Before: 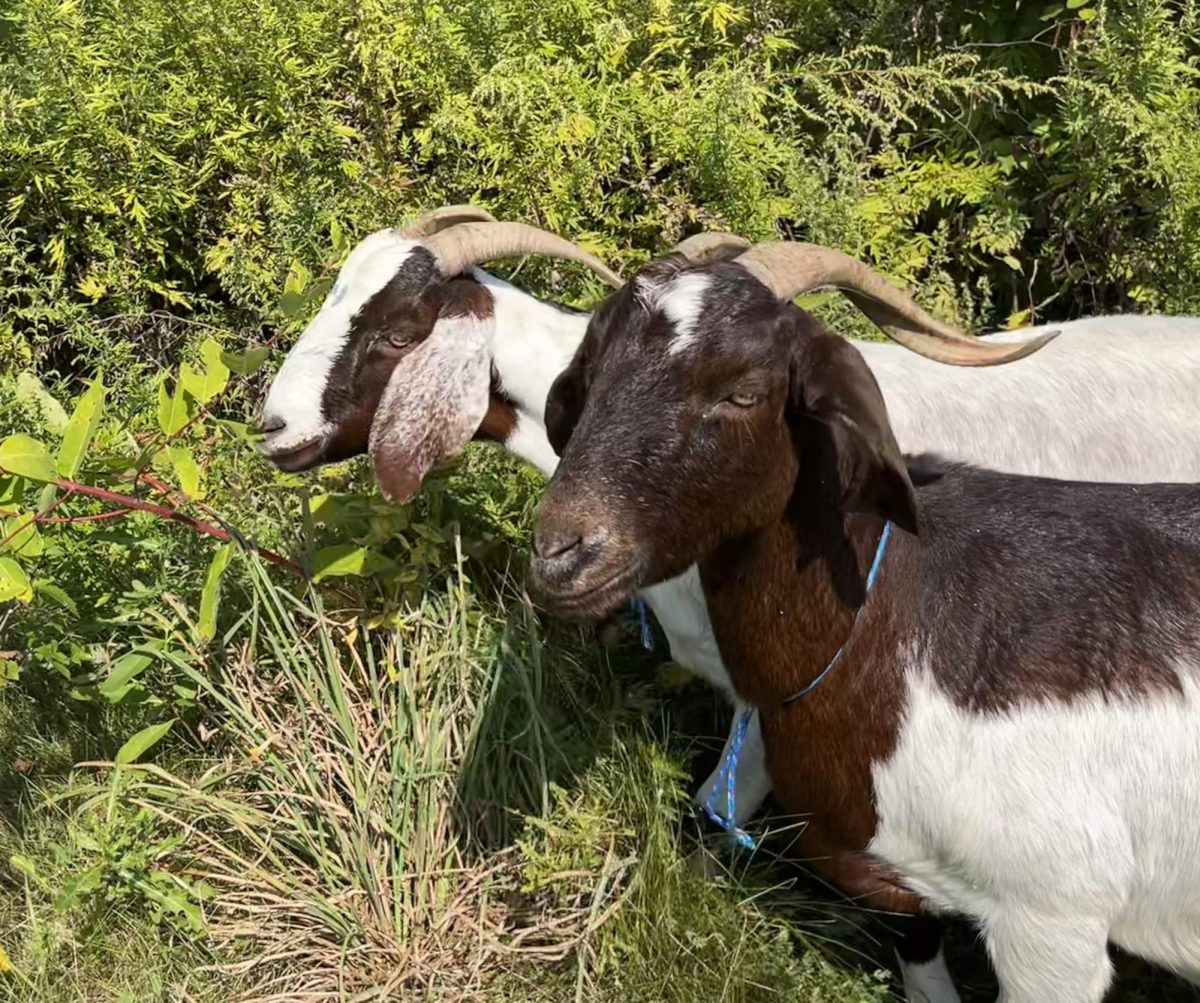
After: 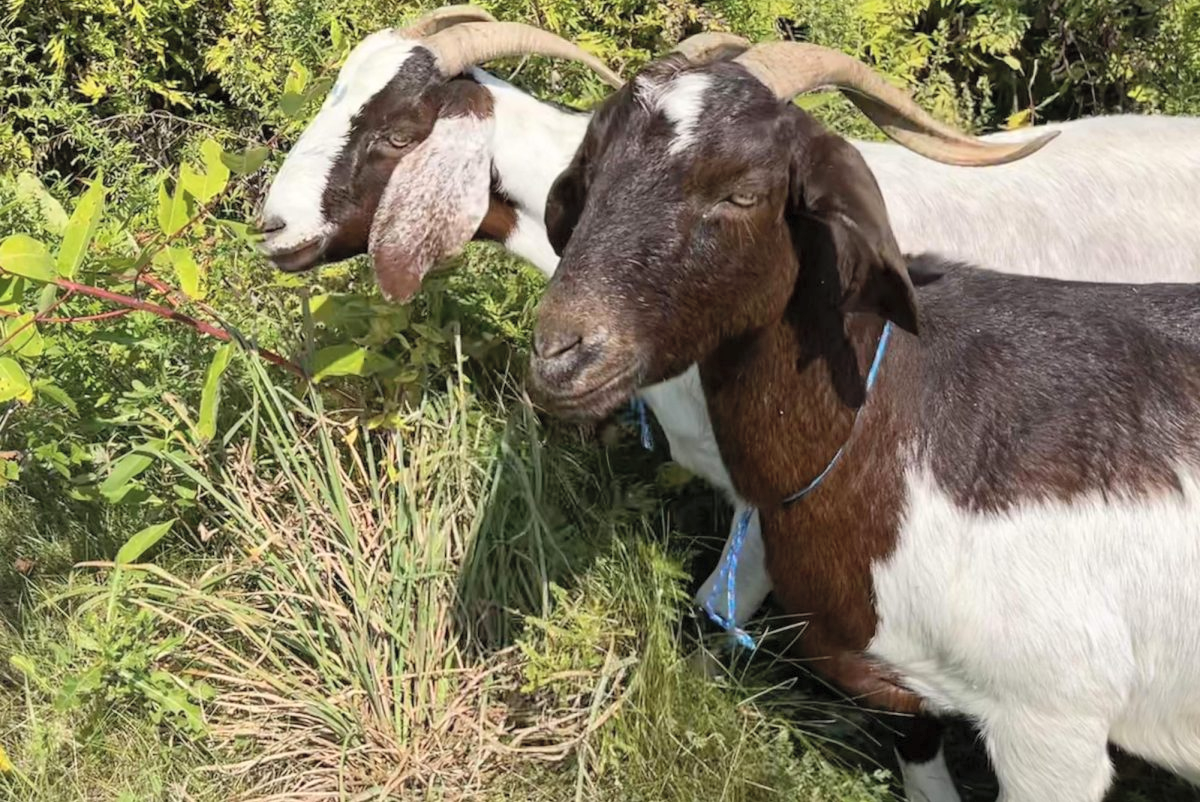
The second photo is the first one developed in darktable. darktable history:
crop and rotate: top 19.998%
contrast brightness saturation: brightness 0.15
